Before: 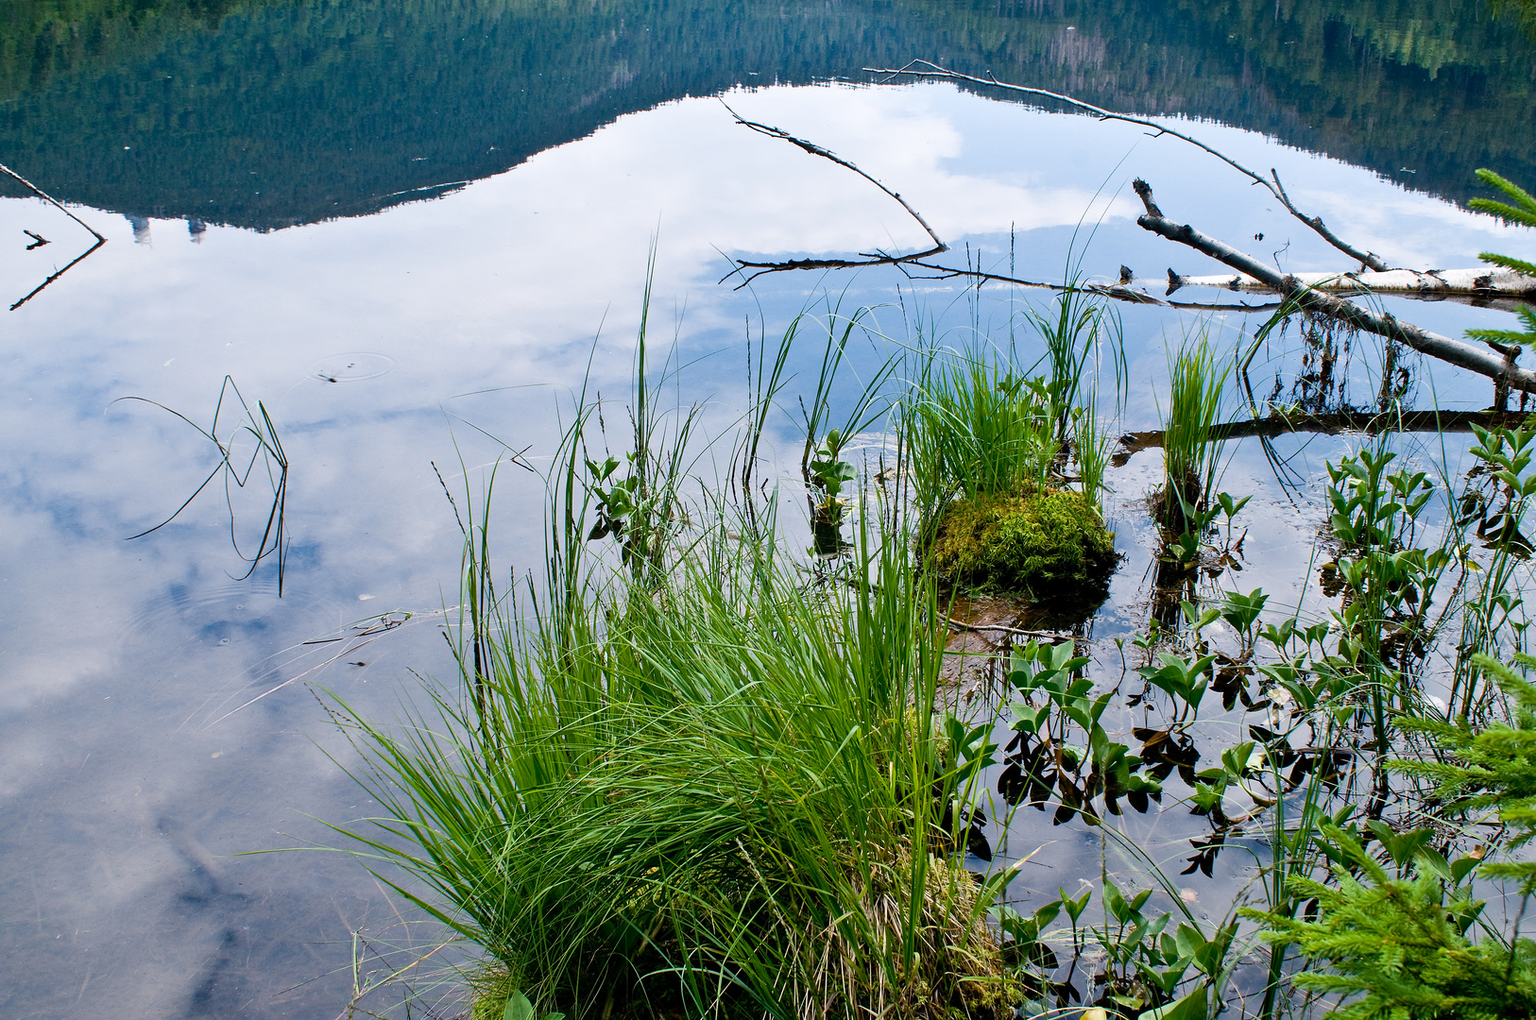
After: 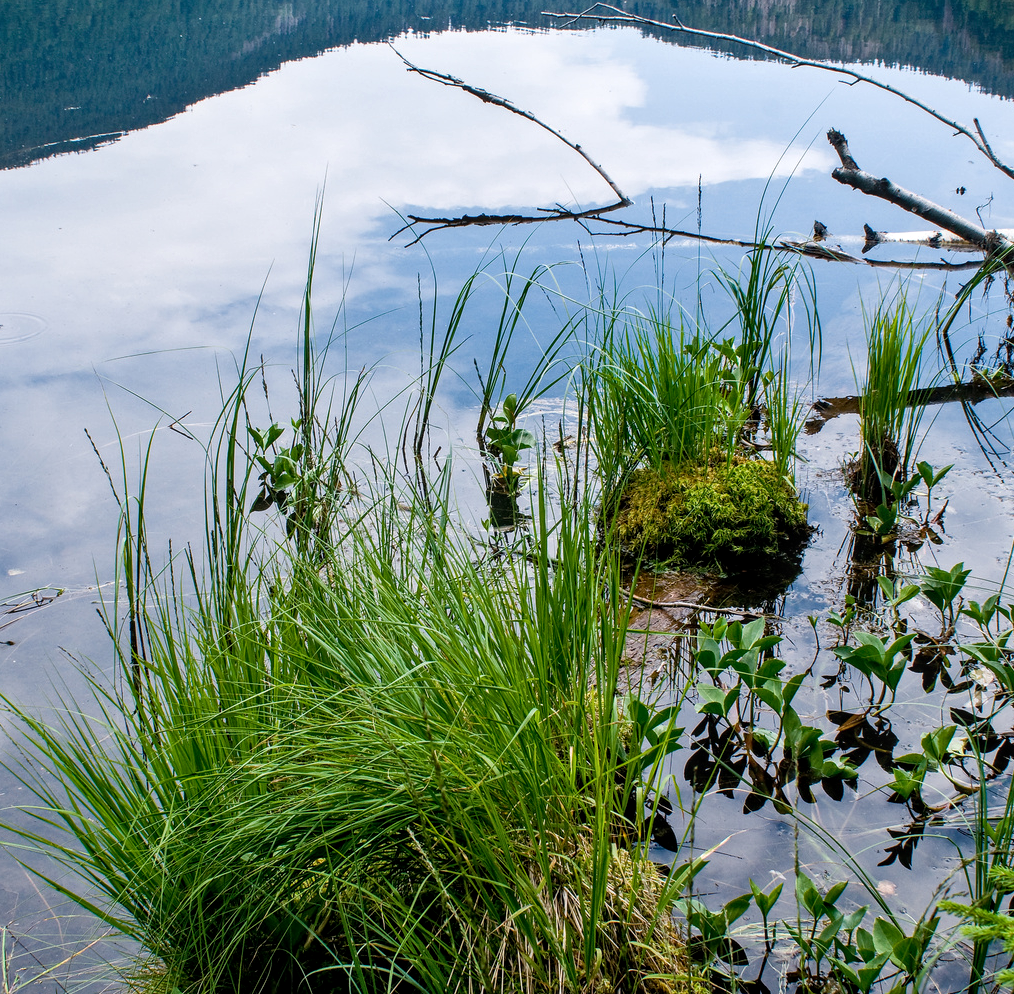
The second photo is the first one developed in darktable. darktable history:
local contrast: on, module defaults
crop and rotate: left 22.918%, top 5.629%, right 14.711%, bottom 2.247%
